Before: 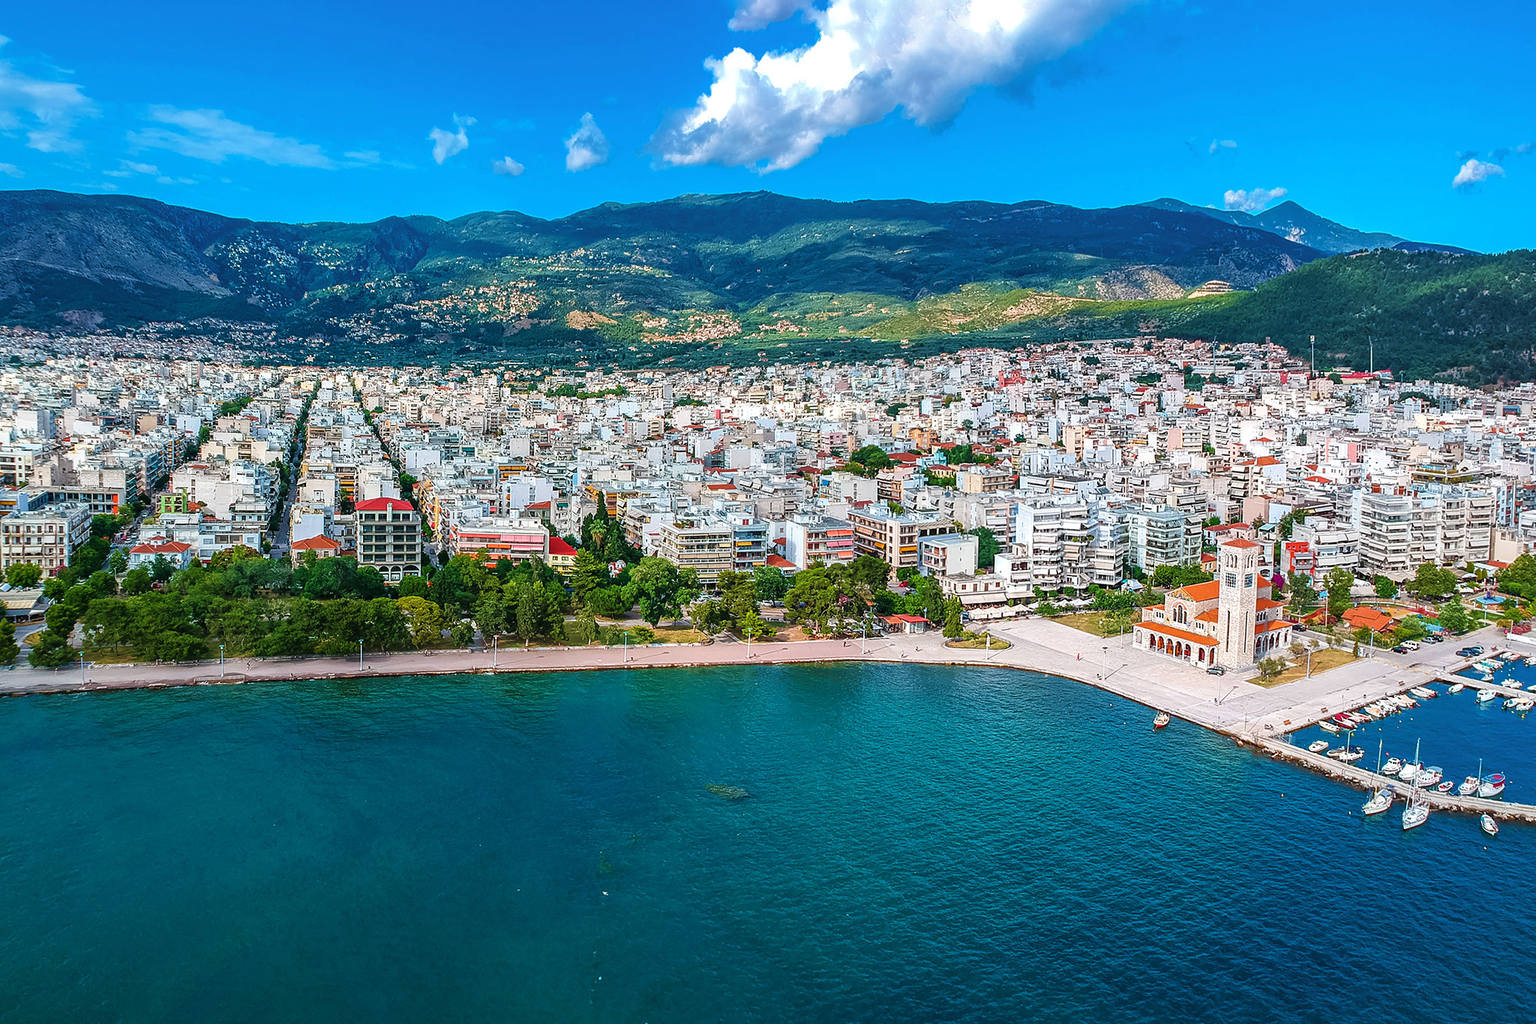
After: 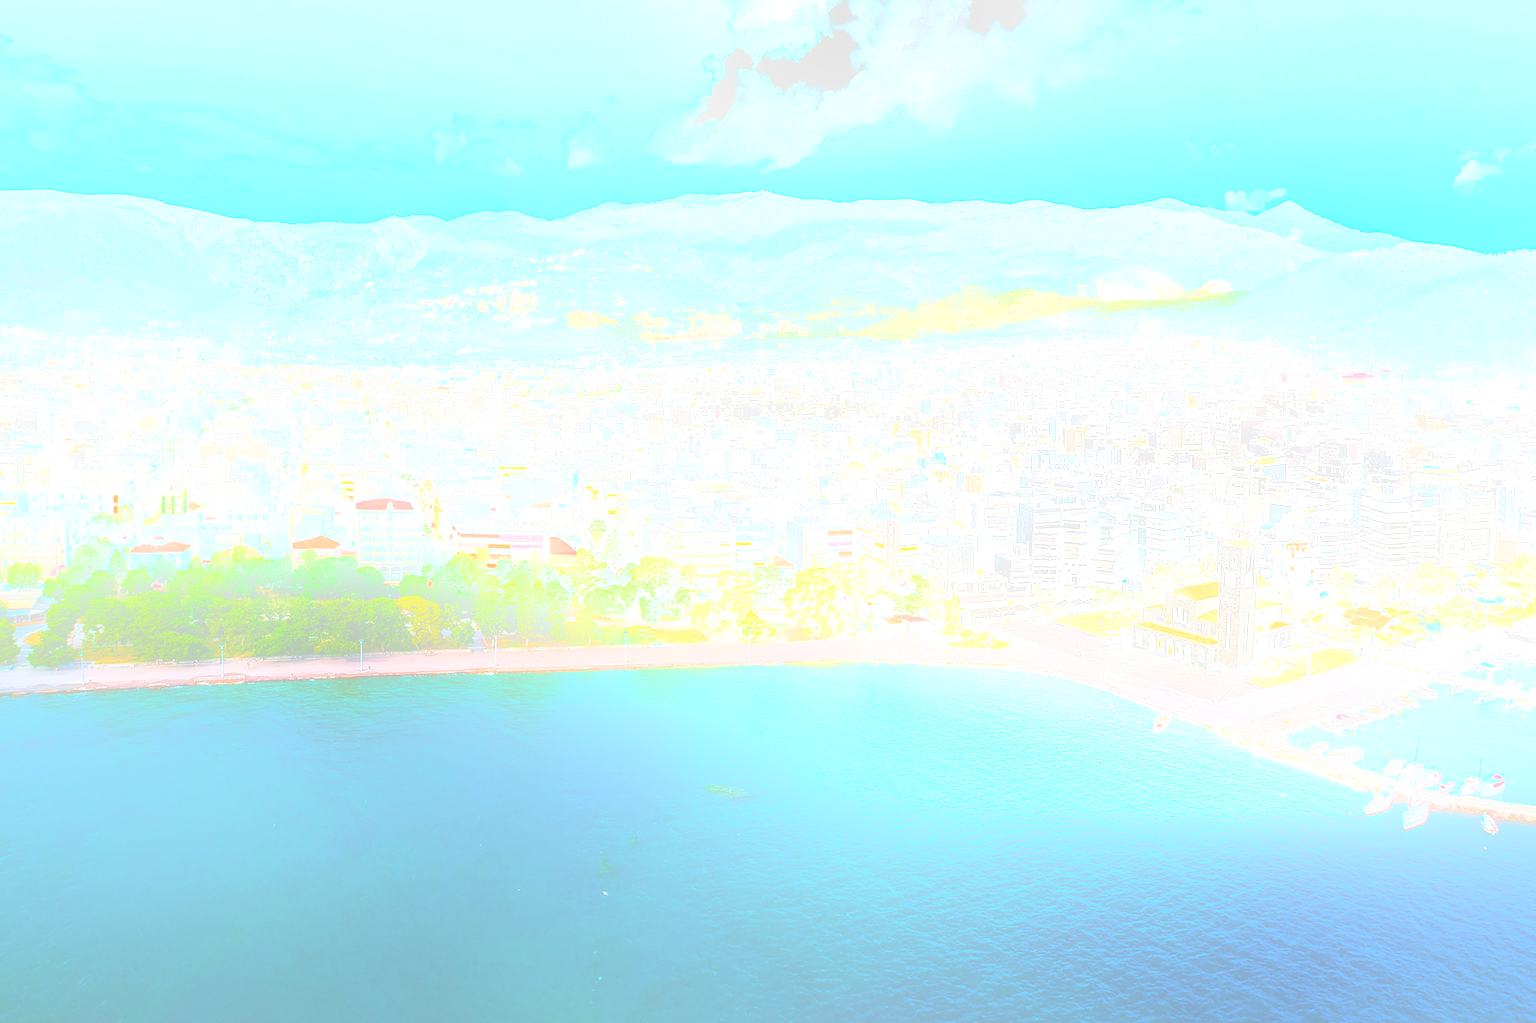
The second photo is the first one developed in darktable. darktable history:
bloom: size 25%, threshold 5%, strength 90%
exposure: black level correction 0, exposure 0.5 EV, compensate exposure bias true, compensate highlight preservation false
